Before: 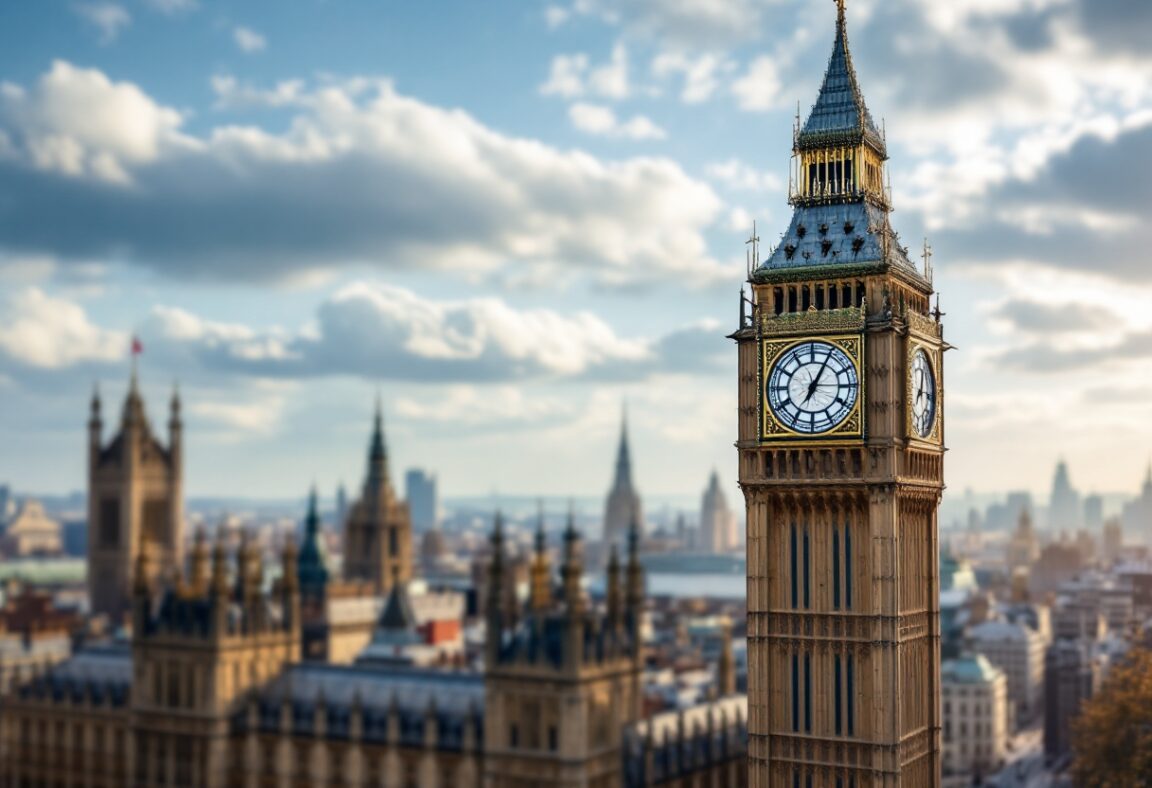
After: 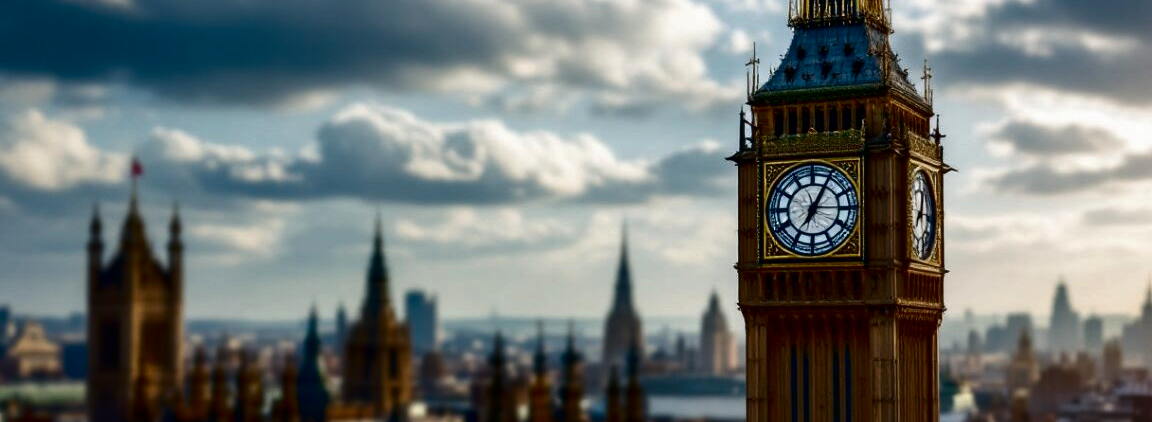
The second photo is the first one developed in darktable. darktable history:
contrast brightness saturation: contrast 0.094, brightness -0.584, saturation 0.165
crop and rotate: top 22.616%, bottom 23.821%
